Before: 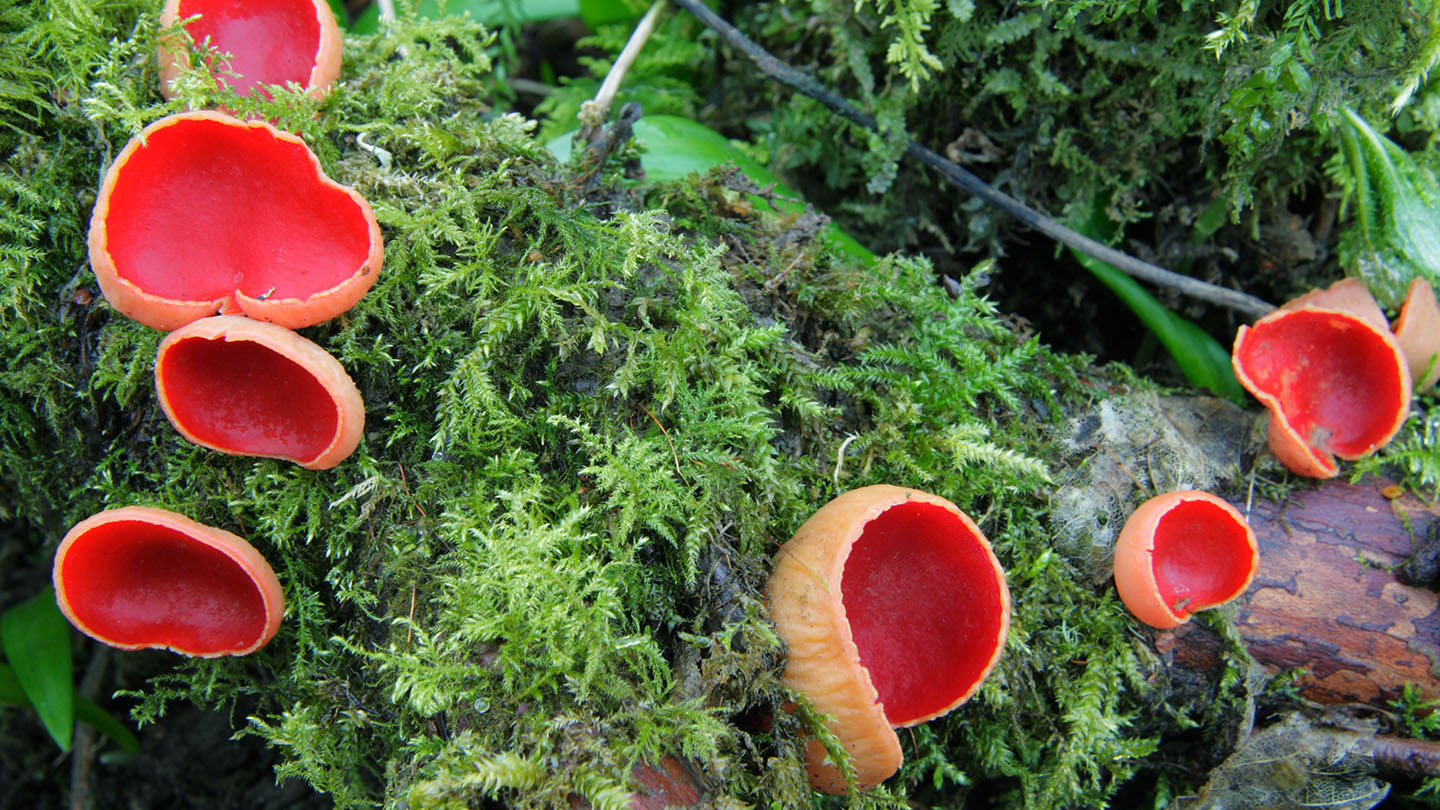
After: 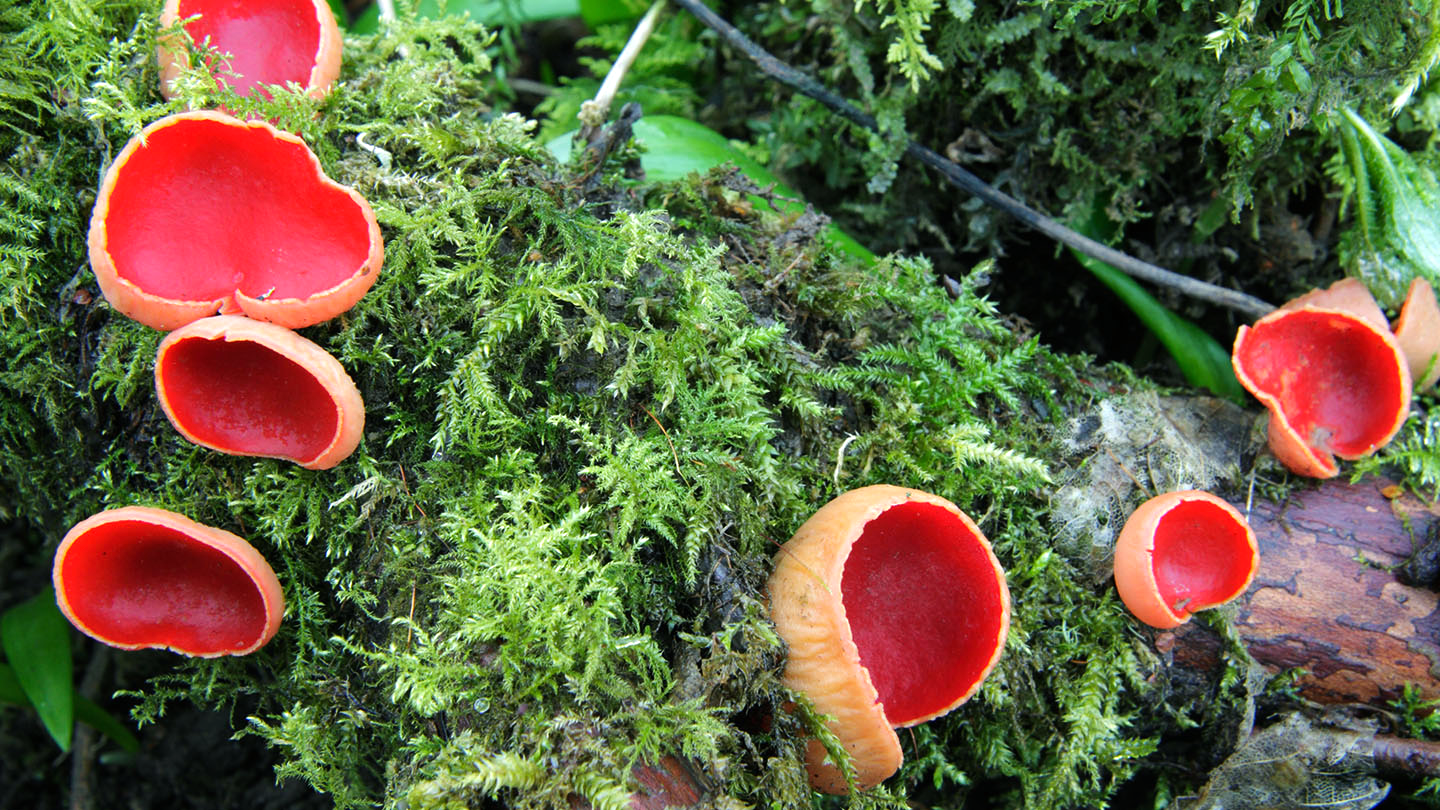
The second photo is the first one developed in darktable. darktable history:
tone equalizer: -8 EV -0.435 EV, -7 EV -0.355 EV, -6 EV -0.307 EV, -5 EV -0.214 EV, -3 EV 0.223 EV, -2 EV 0.334 EV, -1 EV 0.401 EV, +0 EV 0.409 EV, edges refinement/feathering 500, mask exposure compensation -1.57 EV, preserve details no
